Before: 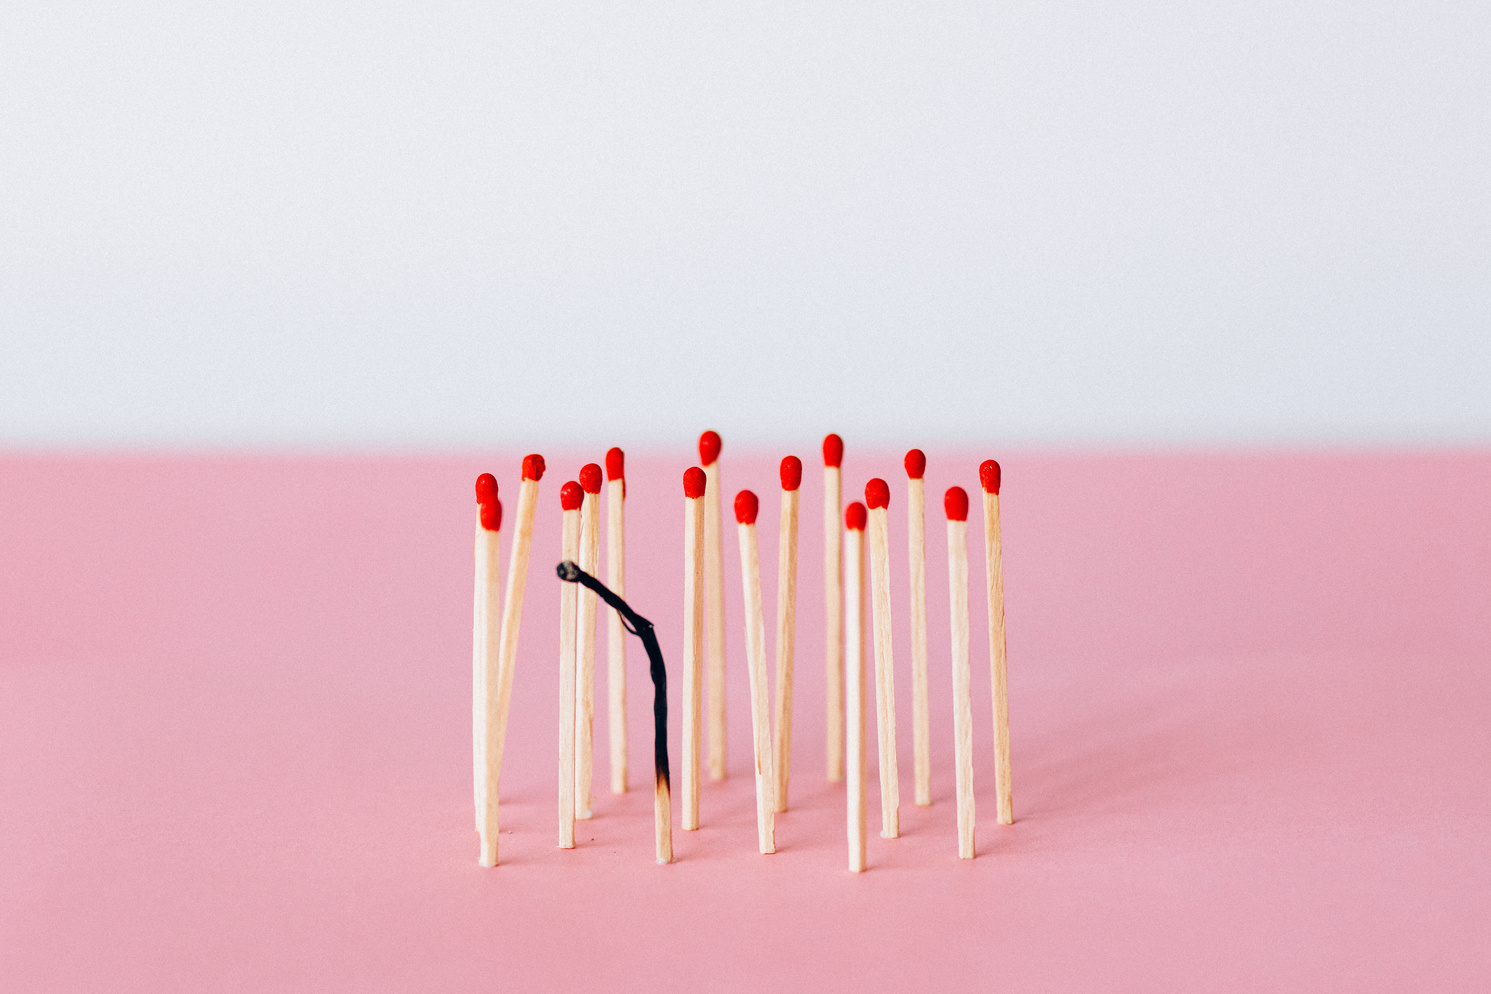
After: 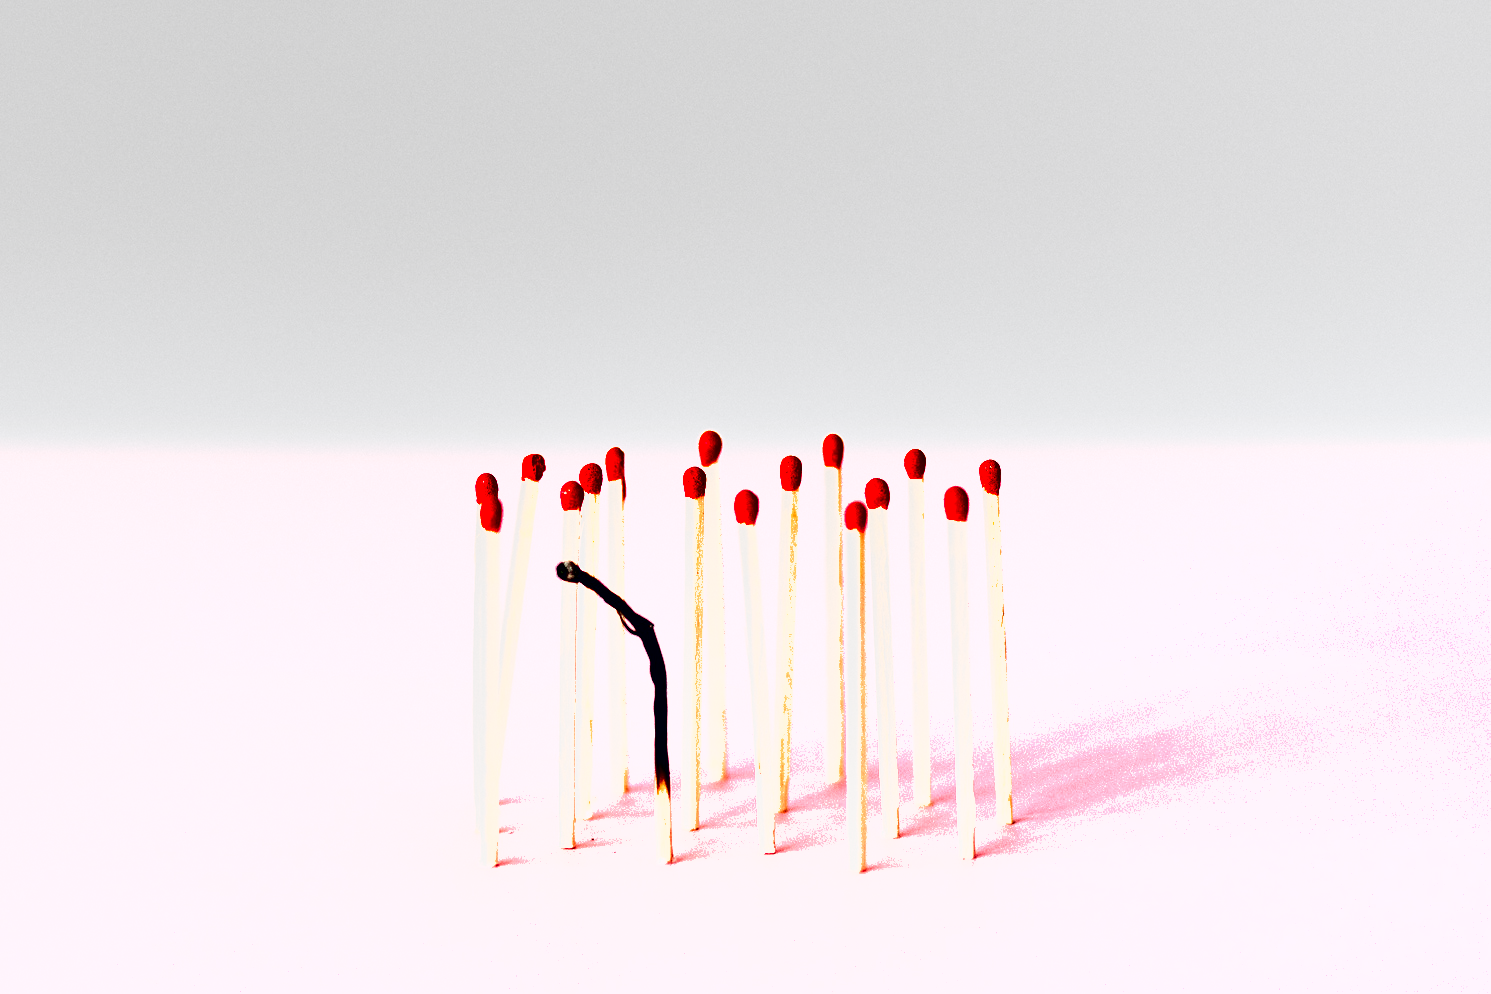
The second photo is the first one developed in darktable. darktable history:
shadows and highlights: low approximation 0.01, soften with gaussian
exposure: black level correction 0, exposure 1.199 EV, compensate highlight preservation false
